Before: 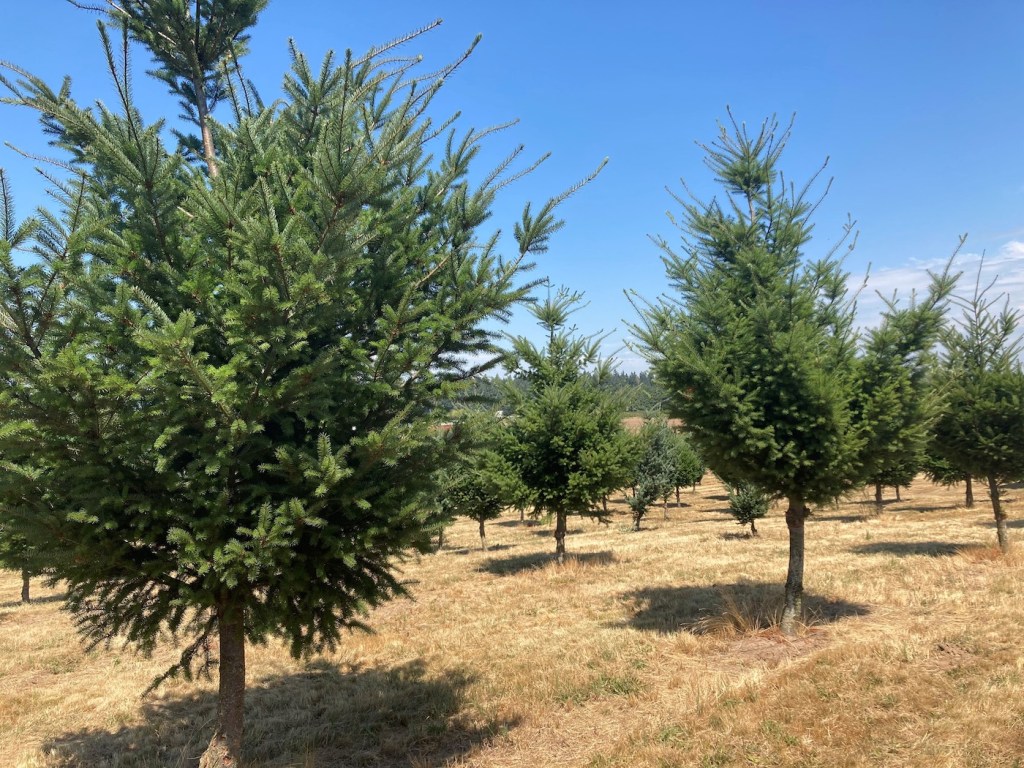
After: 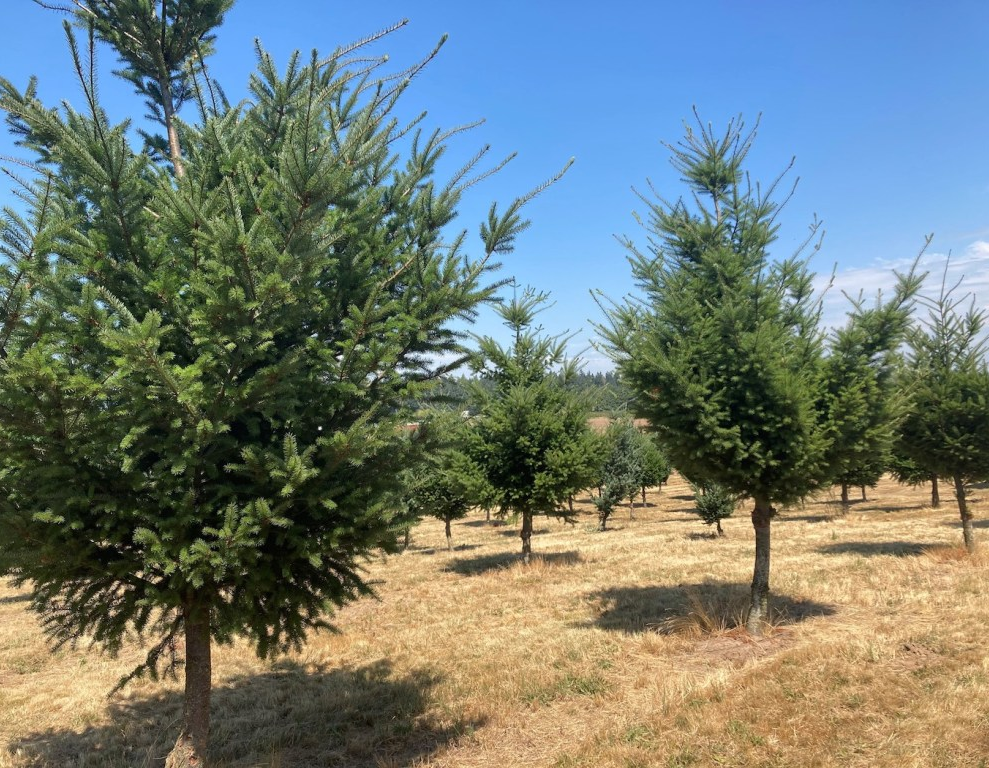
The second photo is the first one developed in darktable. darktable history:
crop and rotate: left 3.416%
